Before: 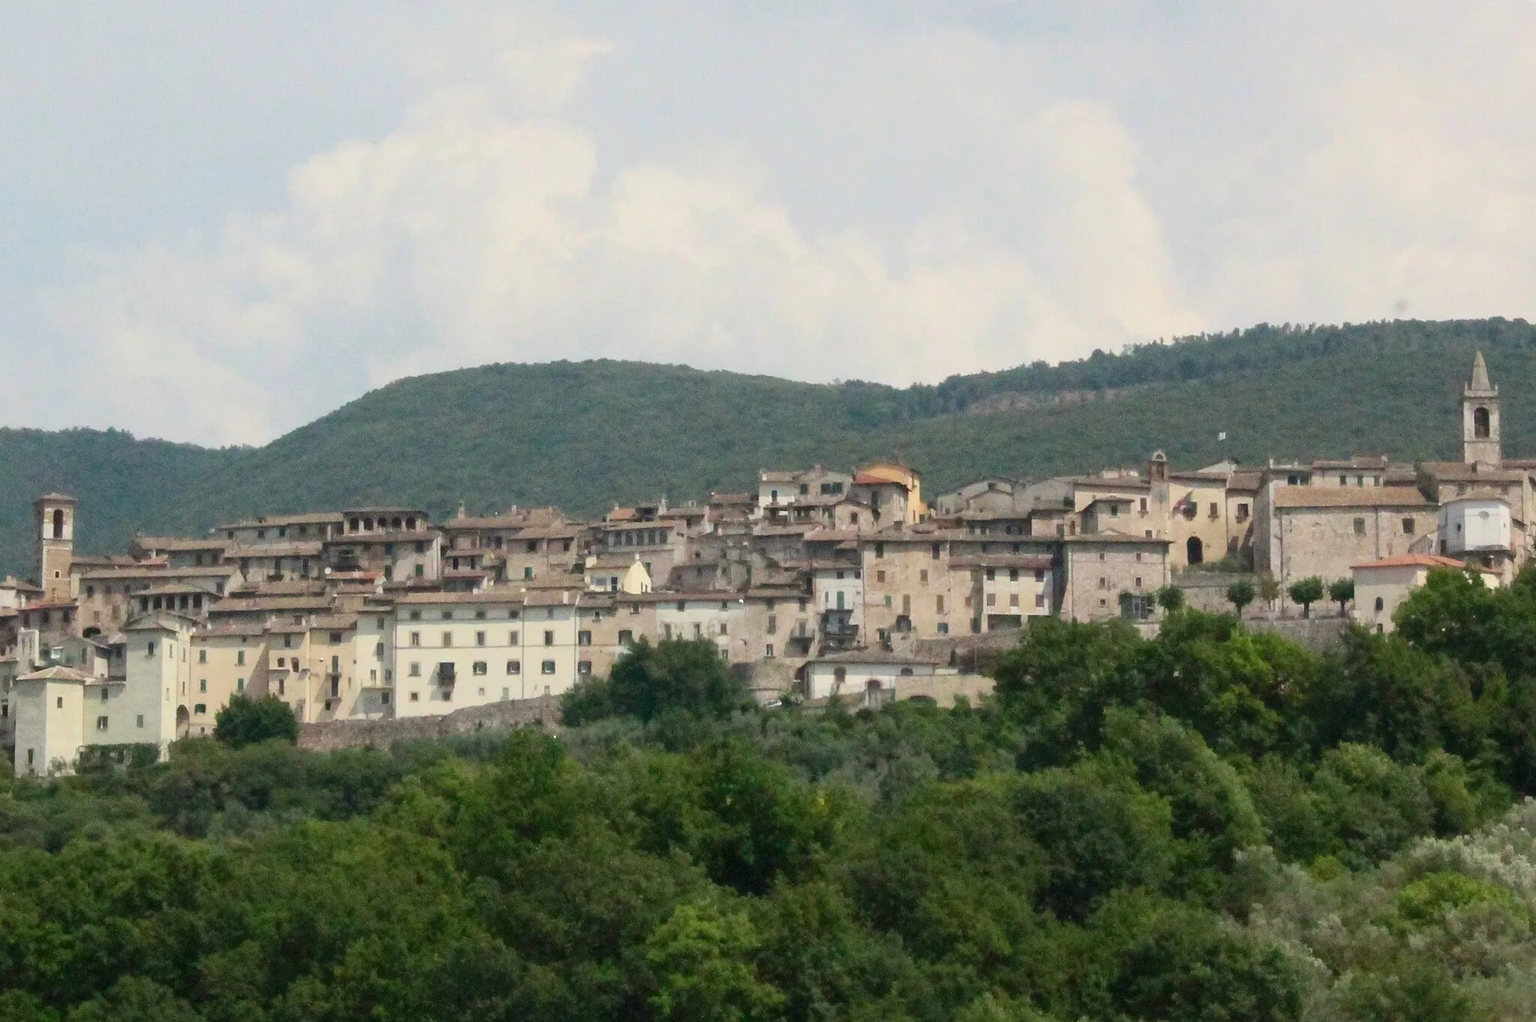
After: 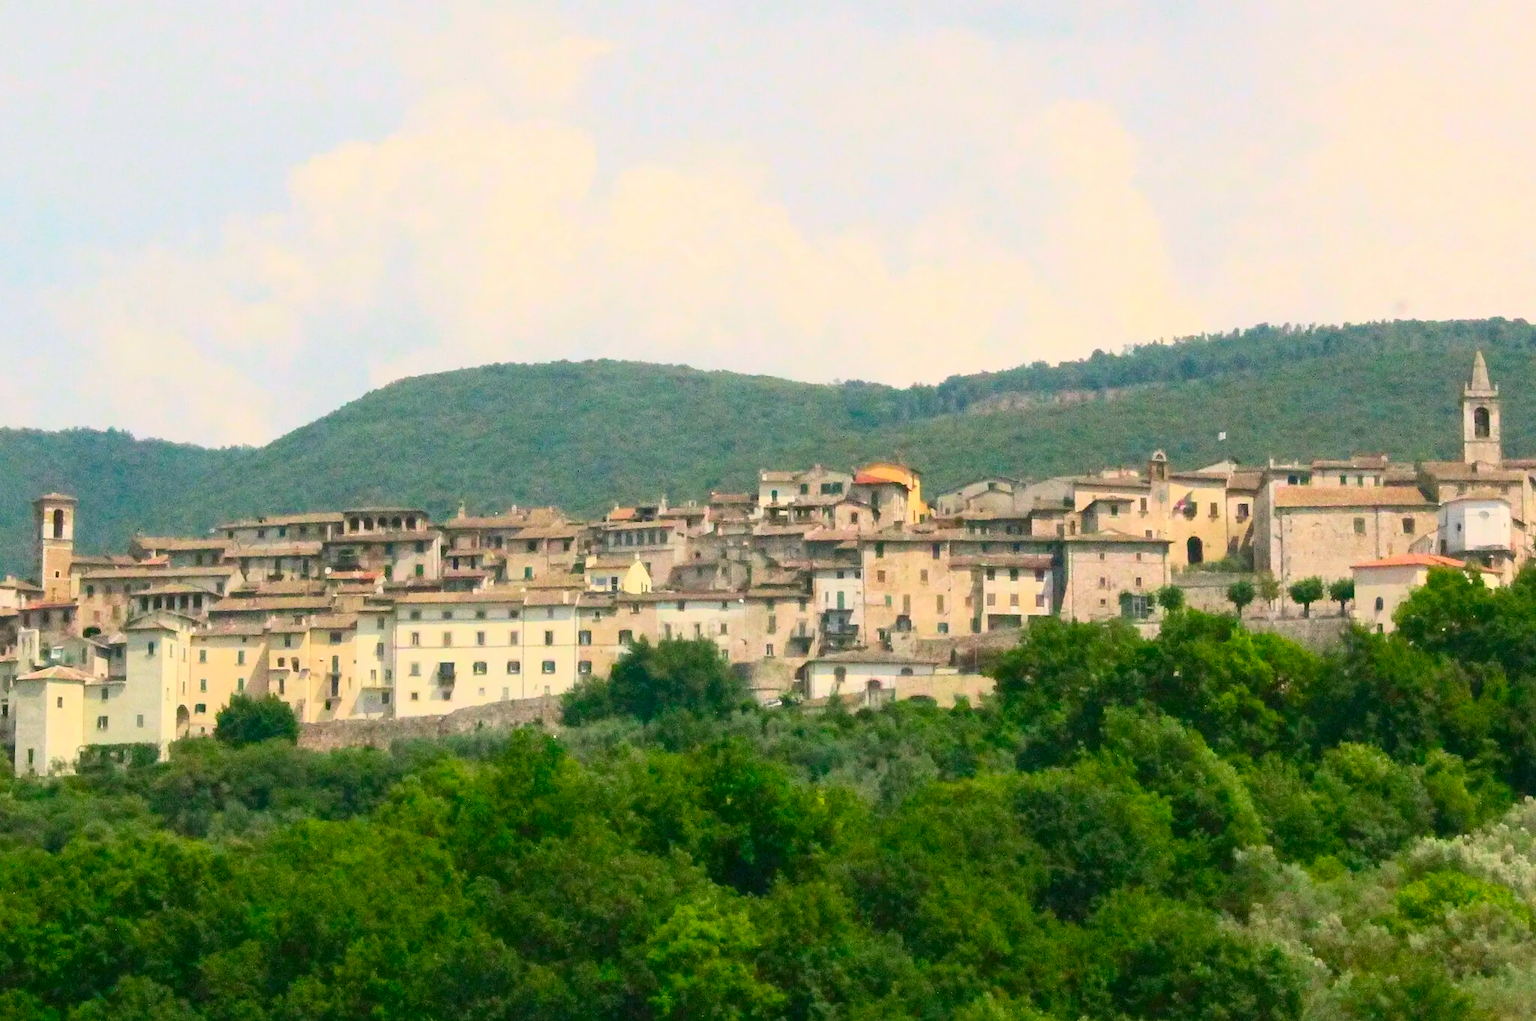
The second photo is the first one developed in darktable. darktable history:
contrast brightness saturation: contrast 0.203, brightness 0.202, saturation 0.803
color correction: highlights a* 4.19, highlights b* 4.96, shadows a* -8.1, shadows b* 4.63
